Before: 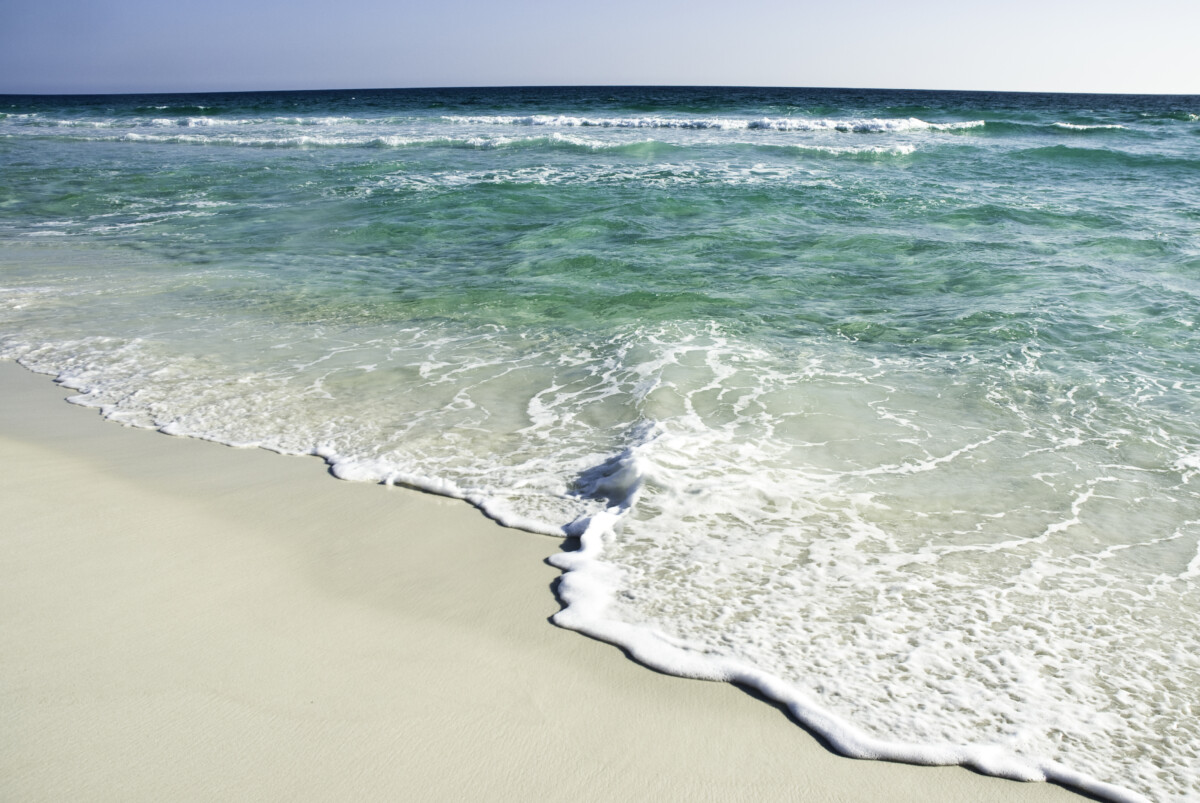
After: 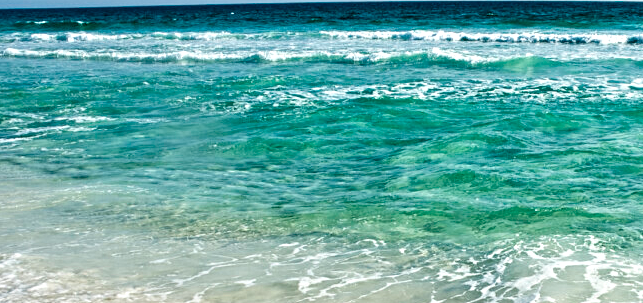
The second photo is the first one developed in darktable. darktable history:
crop: left 10.121%, top 10.631%, right 36.218%, bottom 51.526%
contrast equalizer: octaves 7, y [[0.5, 0.542, 0.583, 0.625, 0.667, 0.708], [0.5 ×6], [0.5 ×6], [0 ×6], [0 ×6]]
